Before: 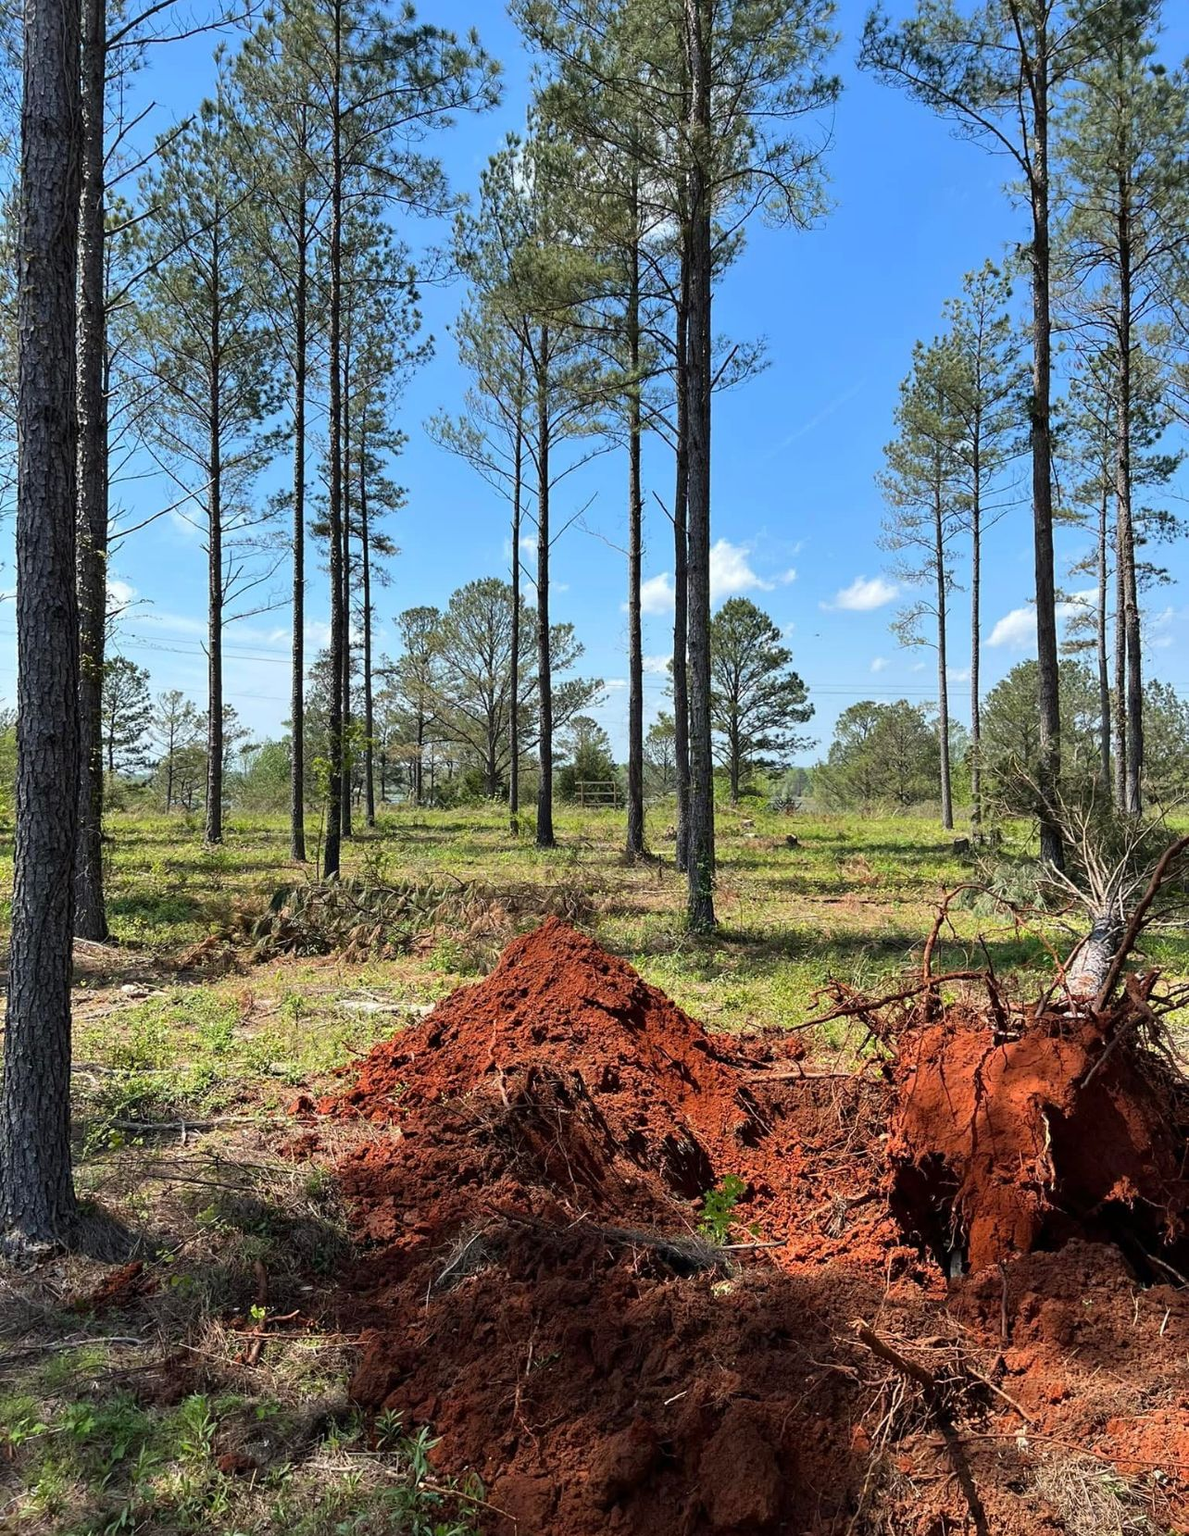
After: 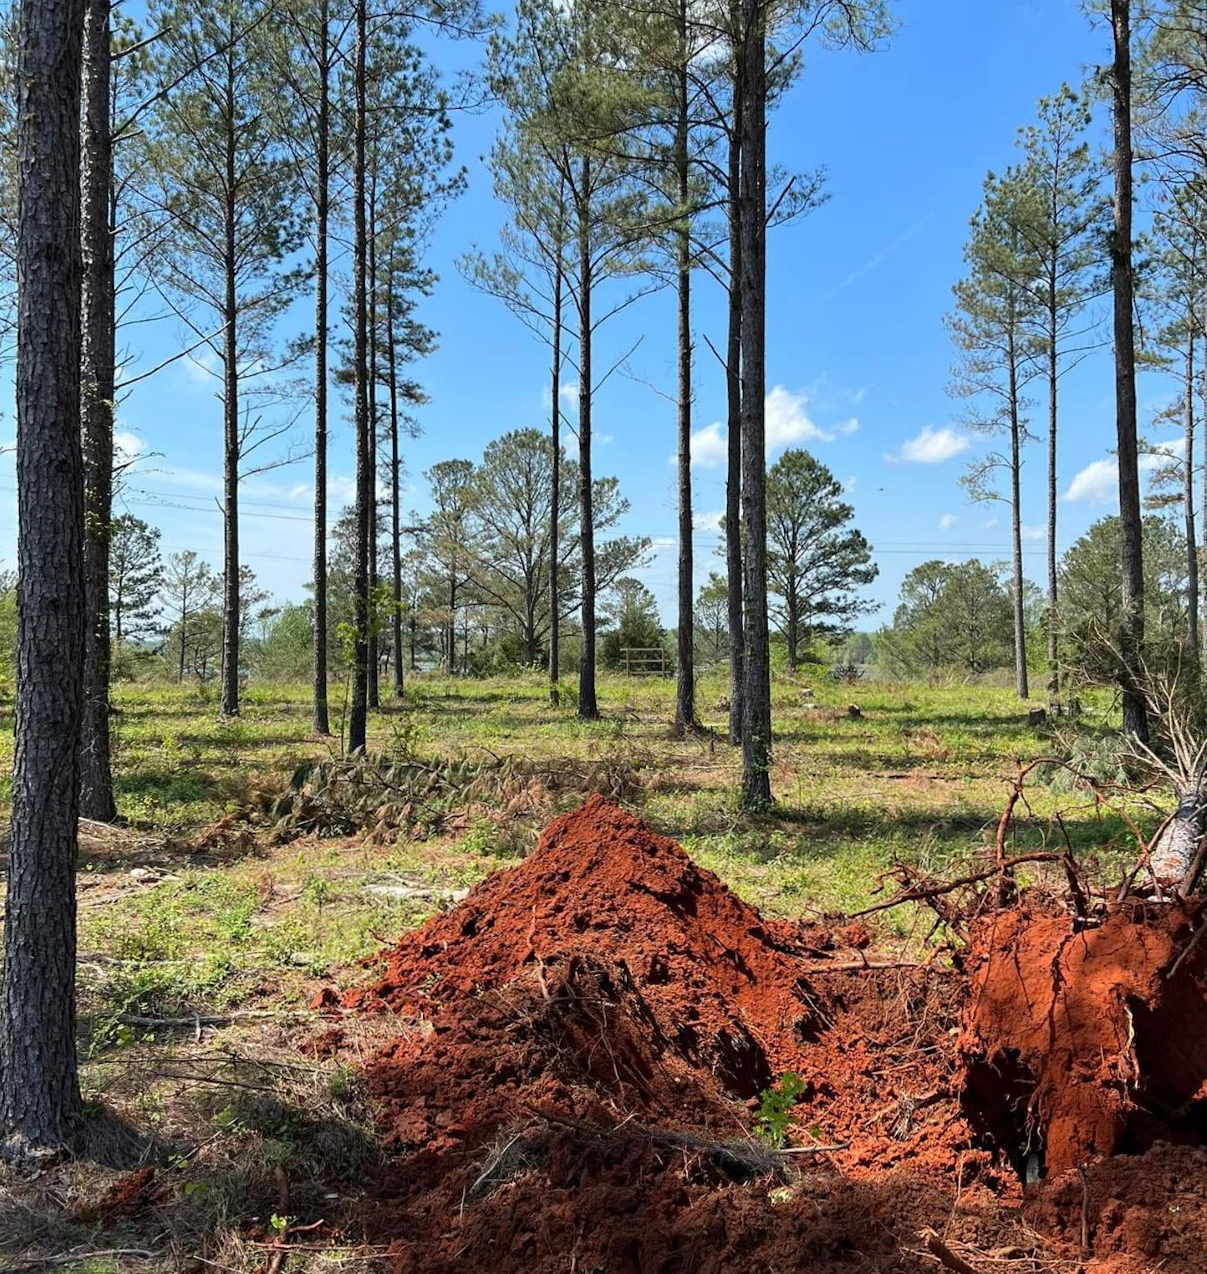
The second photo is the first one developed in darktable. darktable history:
crop and rotate: angle 0.112°, top 11.75%, right 5.732%, bottom 11.248%
